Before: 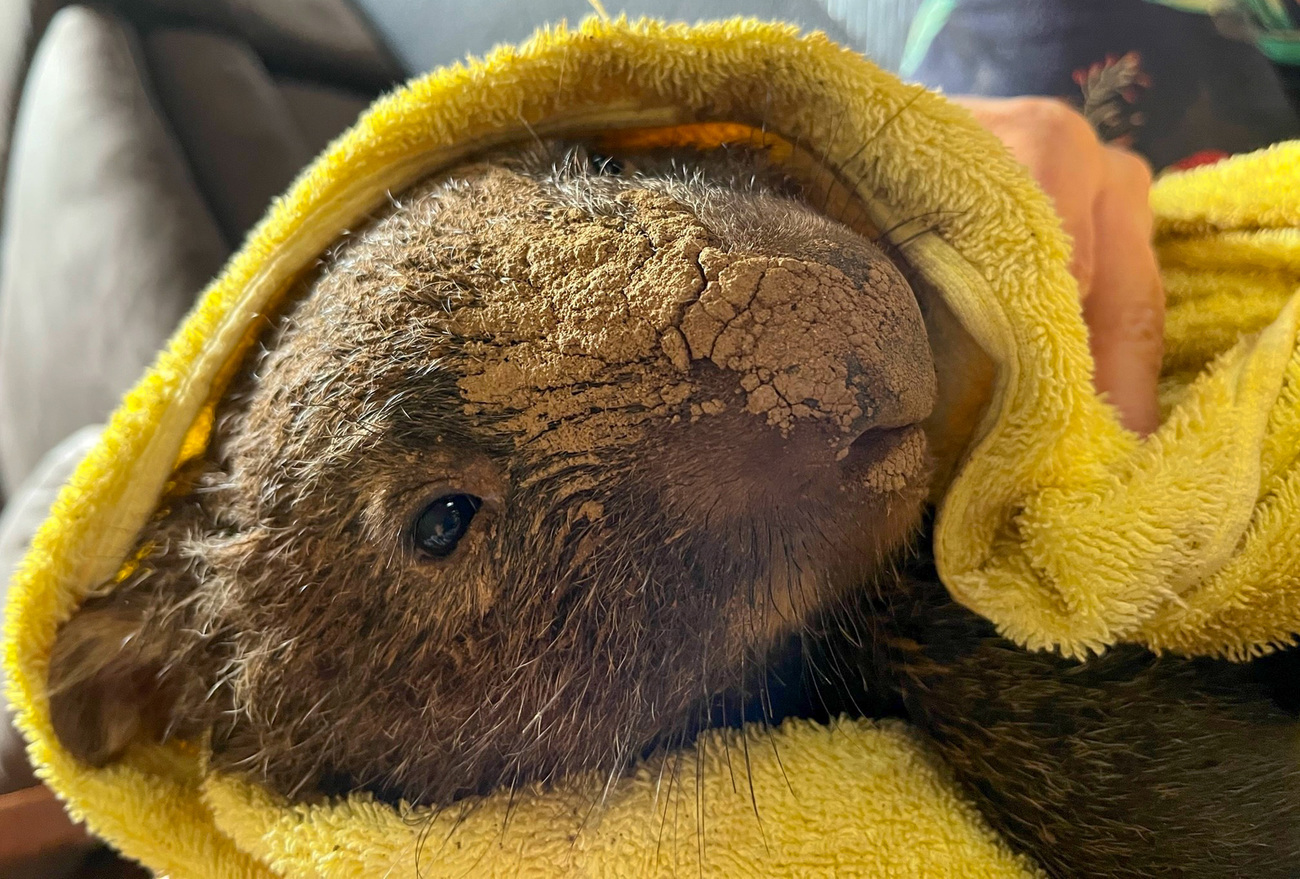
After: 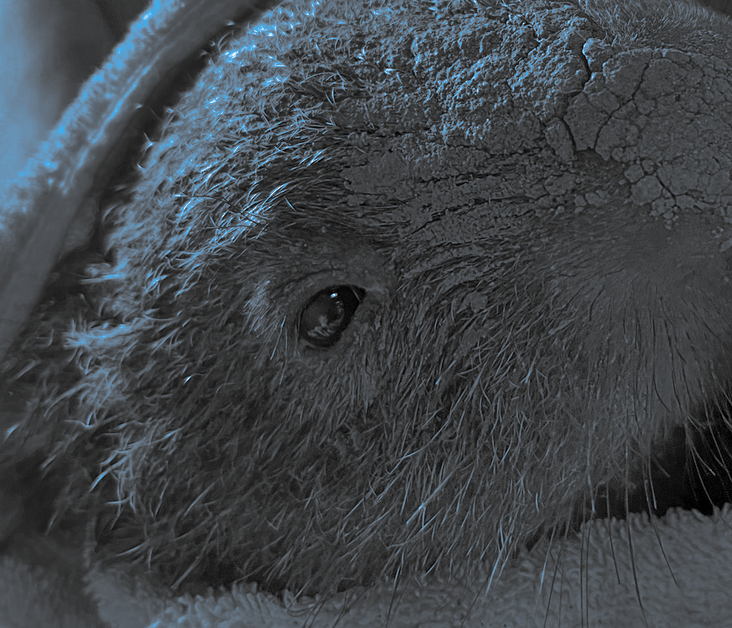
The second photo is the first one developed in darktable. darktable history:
crop: left 8.966%, top 23.852%, right 34.699%, bottom 4.703%
split-toning: shadows › hue 220°, shadows › saturation 0.64, highlights › hue 220°, highlights › saturation 0.64, balance 0, compress 5.22%
color zones: curves: ch0 [(0.002, 0.429) (0.121, 0.212) (0.198, 0.113) (0.276, 0.344) (0.331, 0.541) (0.41, 0.56) (0.482, 0.289) (0.619, 0.227) (0.721, 0.18) (0.821, 0.435) (0.928, 0.555) (1, 0.587)]; ch1 [(0, 0) (0.143, 0) (0.286, 0) (0.429, 0) (0.571, 0) (0.714, 0) (0.857, 0)]
shadows and highlights: on, module defaults
